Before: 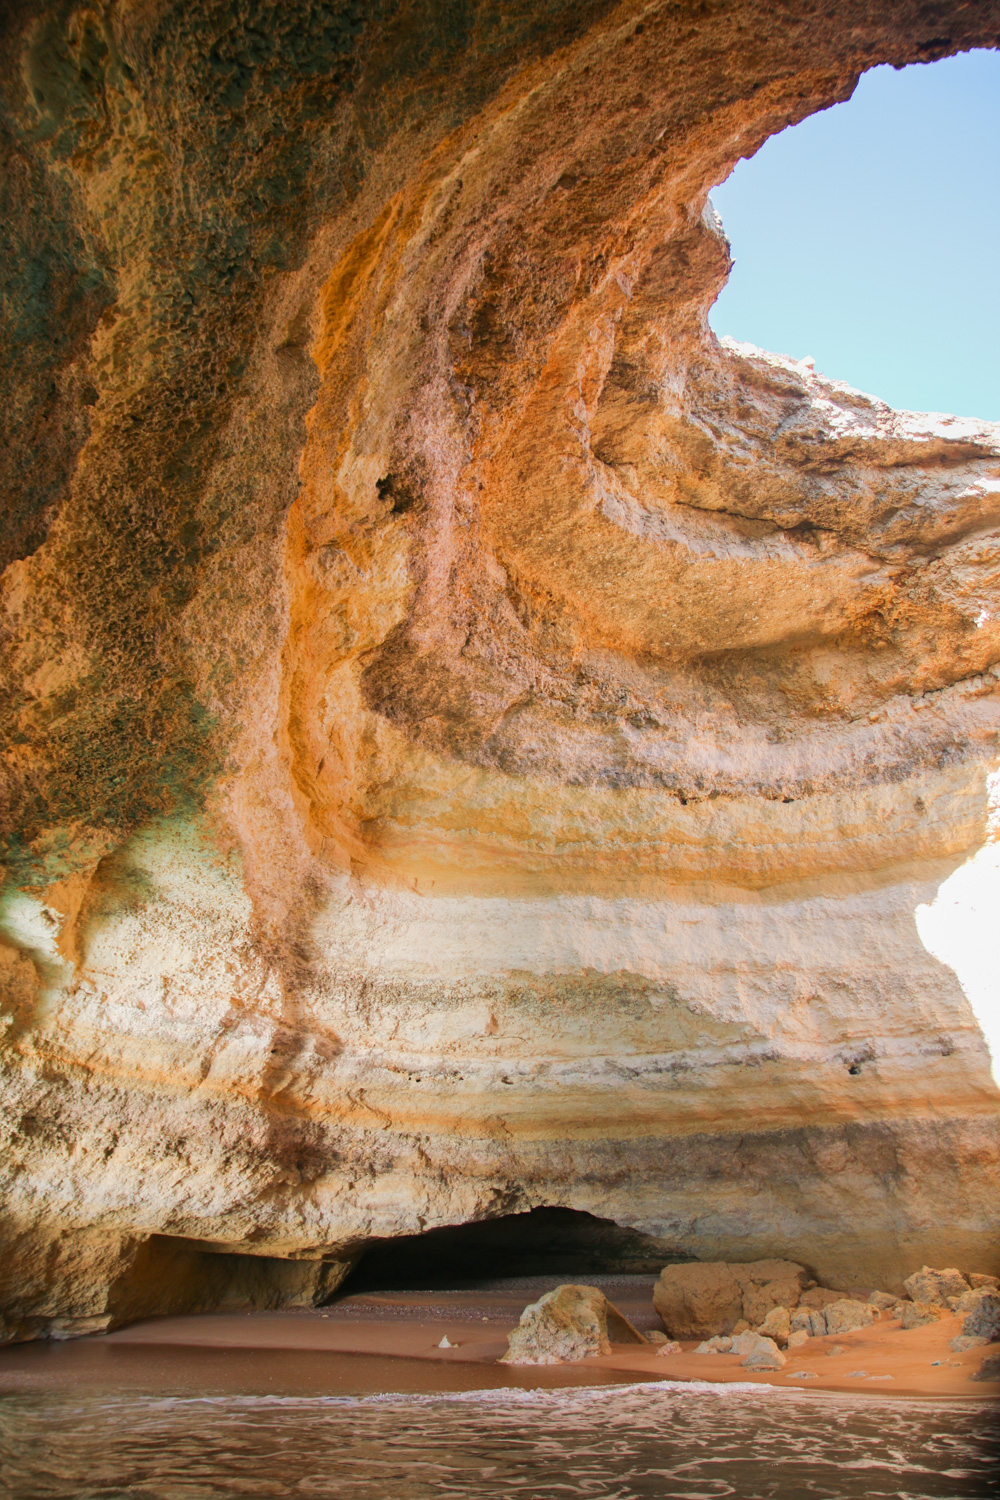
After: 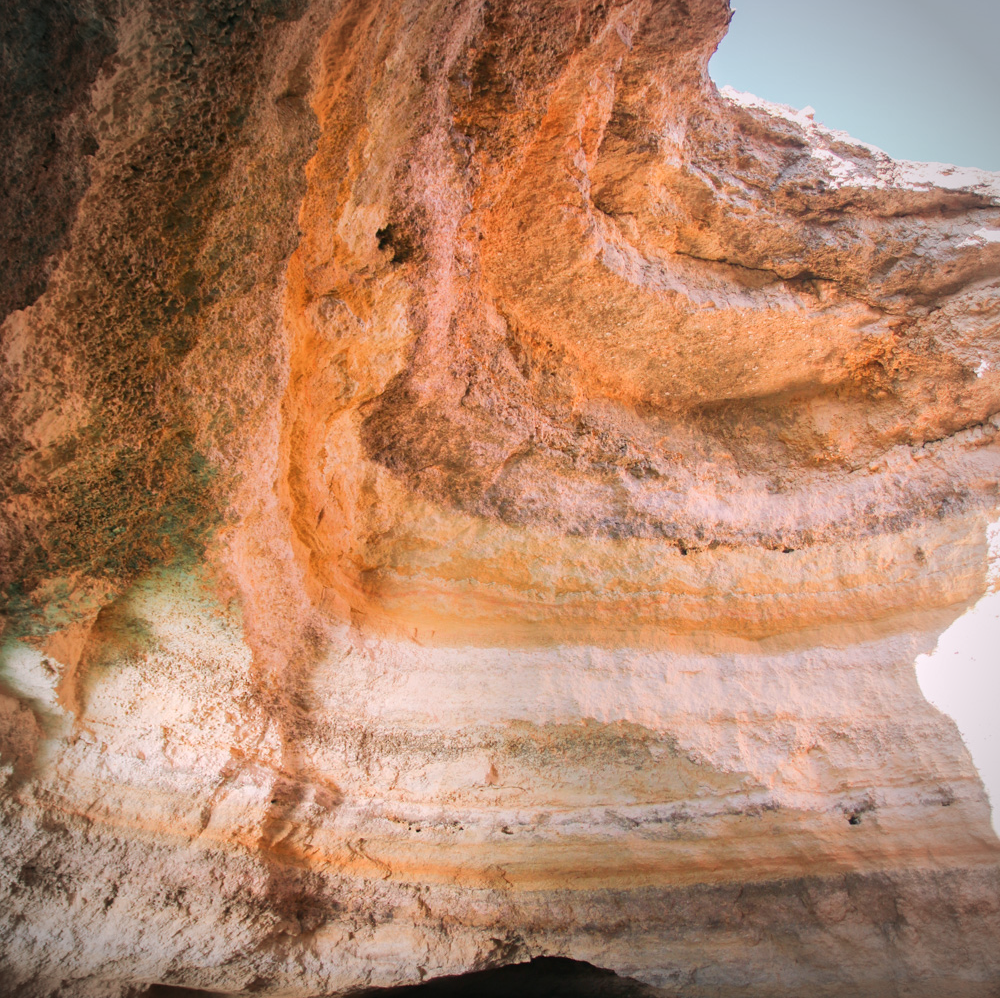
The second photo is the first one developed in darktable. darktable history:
color calibration: x 0.37, y 0.377, temperature 4289.93 K
white balance: red 1.127, blue 0.943
crop: top 16.727%, bottom 16.727%
vignetting: automatic ratio true
